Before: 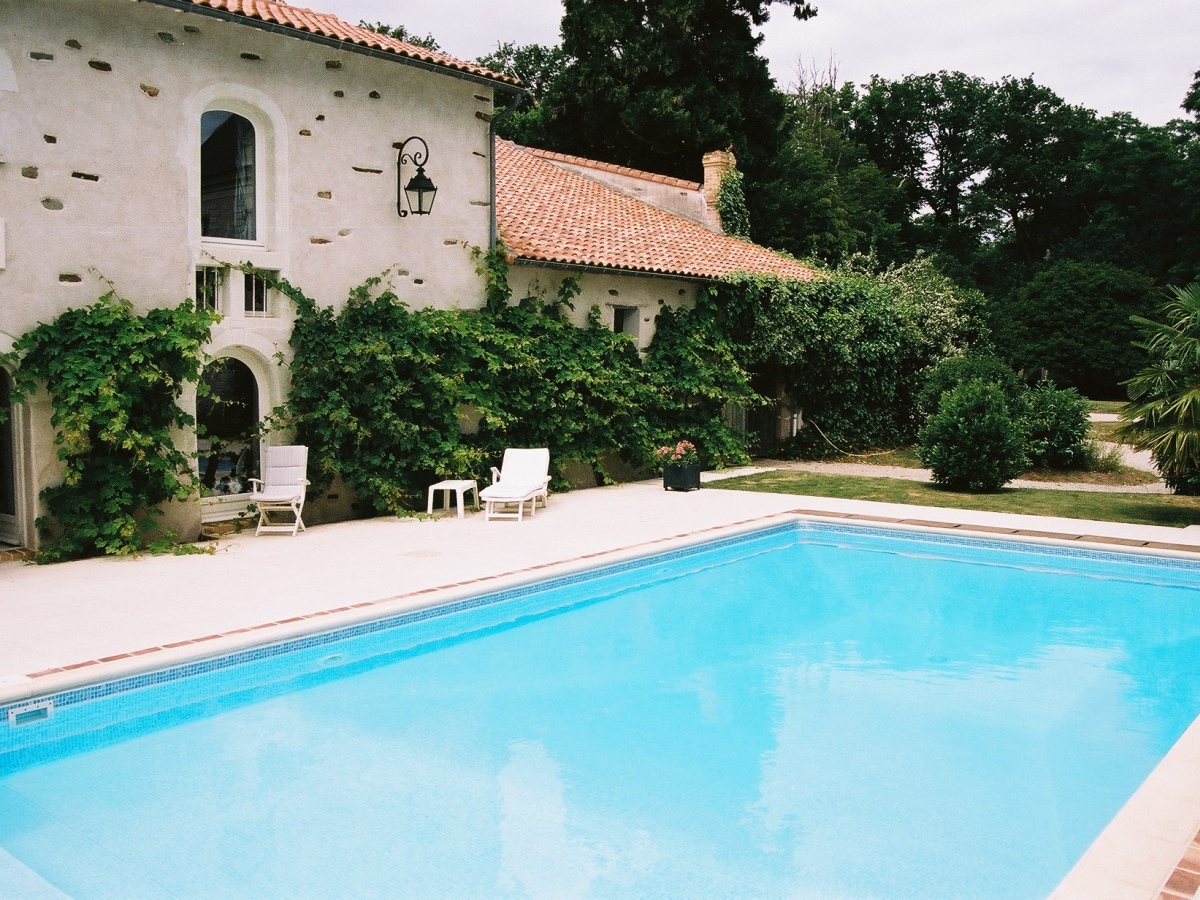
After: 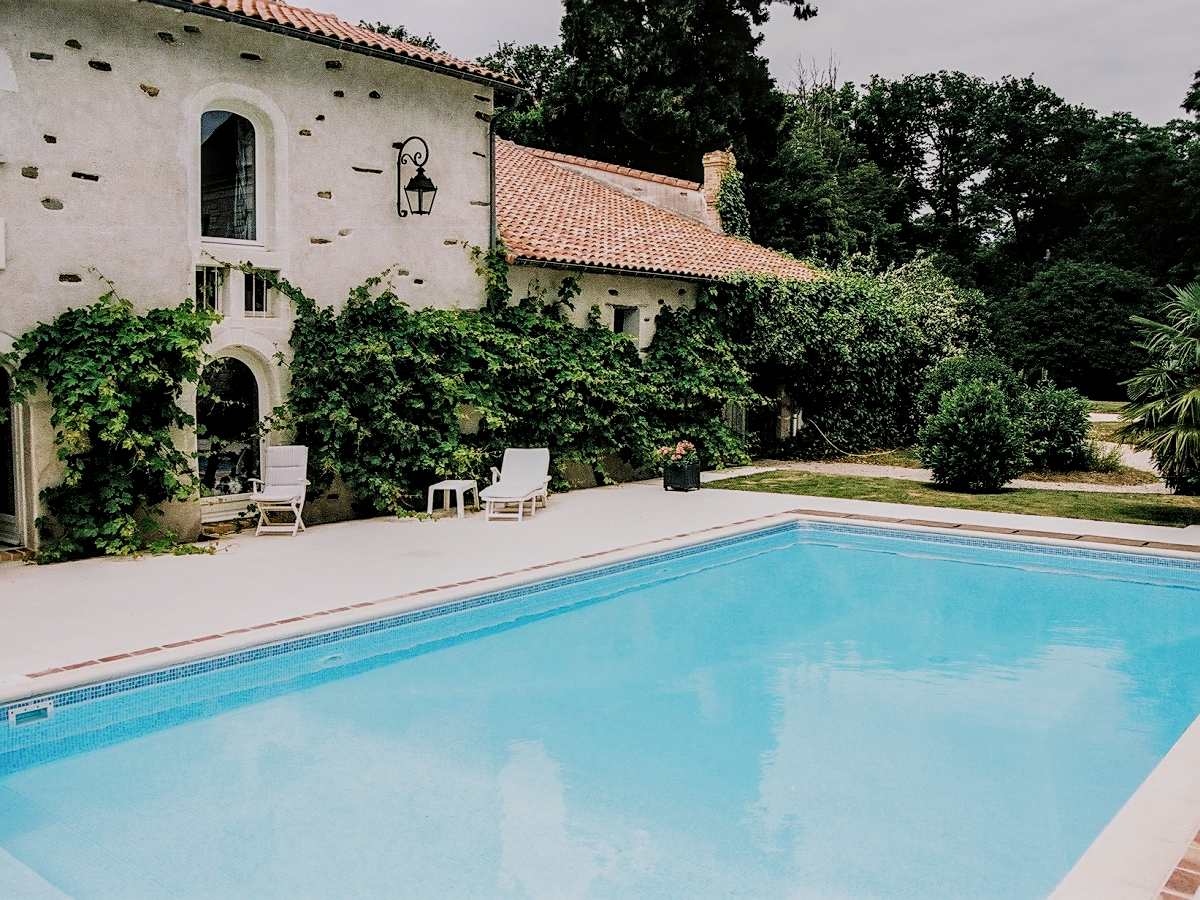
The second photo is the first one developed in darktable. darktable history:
exposure: exposure 0.15 EV, compensate highlight preservation false
local contrast: highlights 25%, detail 150%
filmic rgb: black relative exposure -7.65 EV, white relative exposure 4.56 EV, hardness 3.61
sharpen: on, module defaults
